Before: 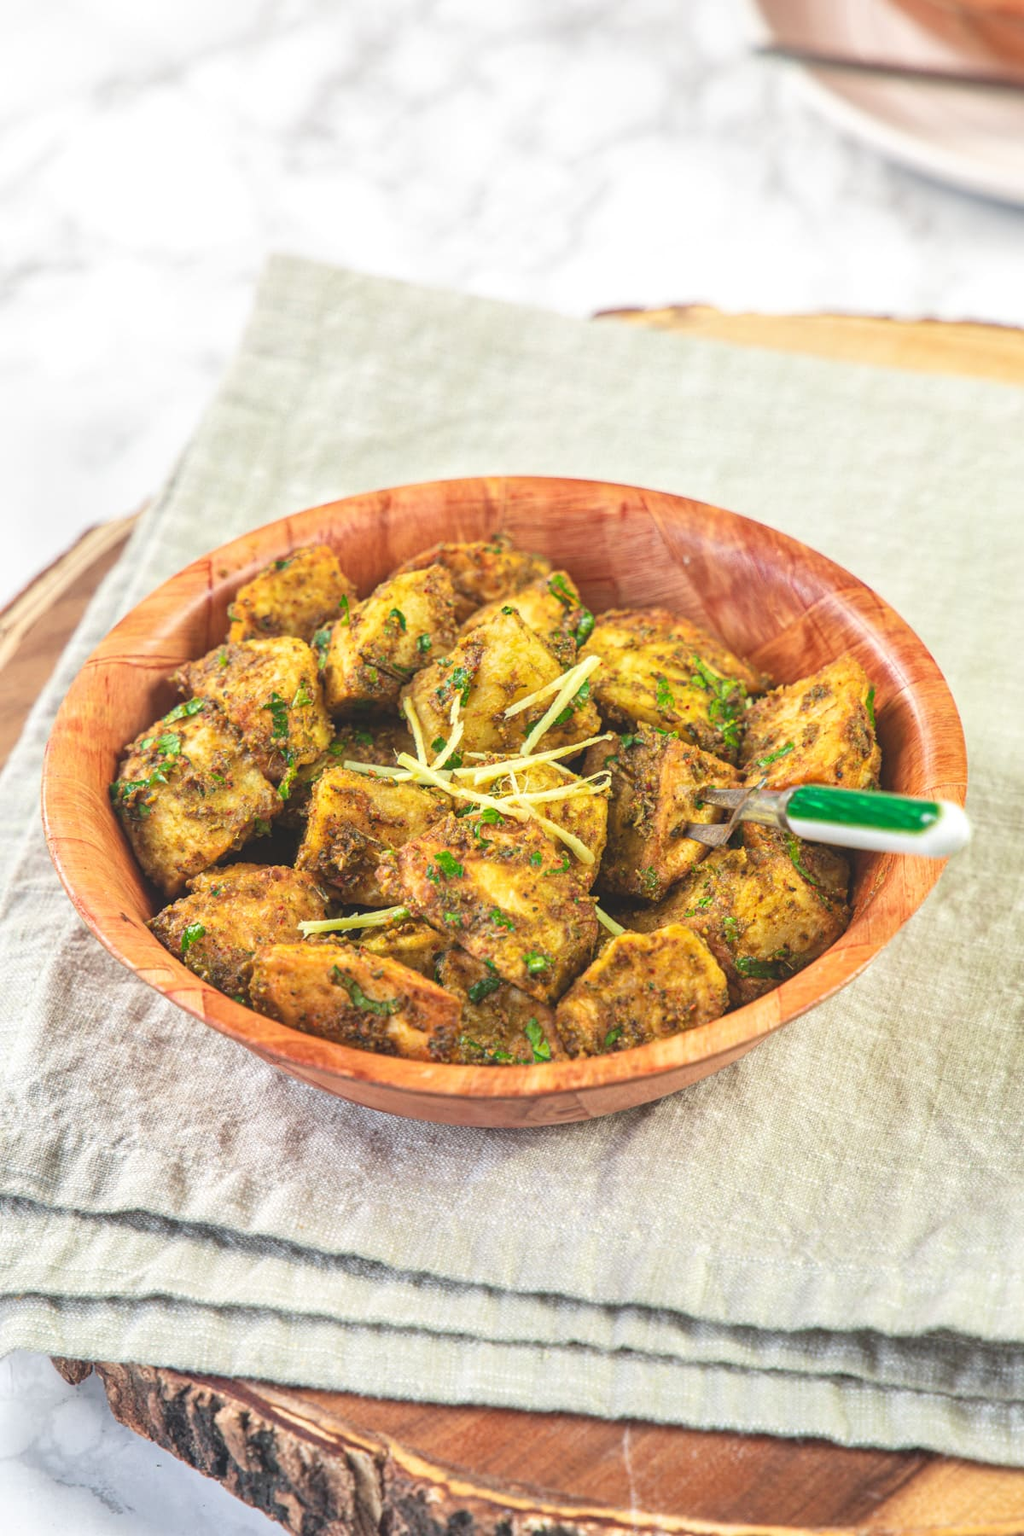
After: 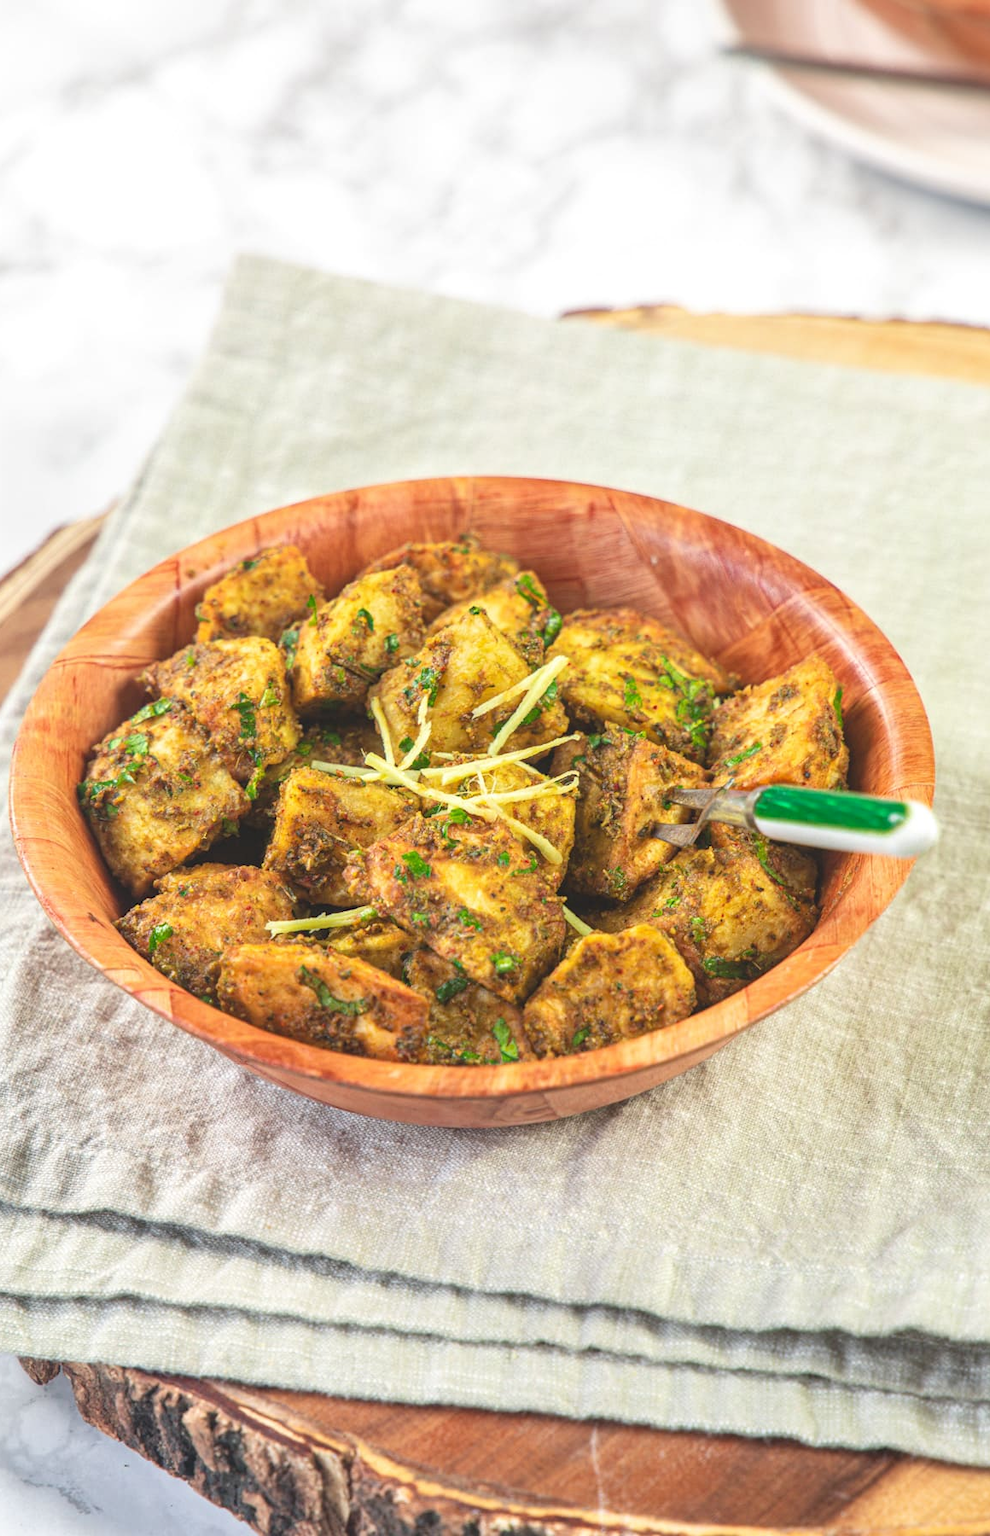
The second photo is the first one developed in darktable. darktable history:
haze removal: strength 0.02, distance 0.25, compatibility mode true, adaptive false
crop and rotate: left 3.238%
